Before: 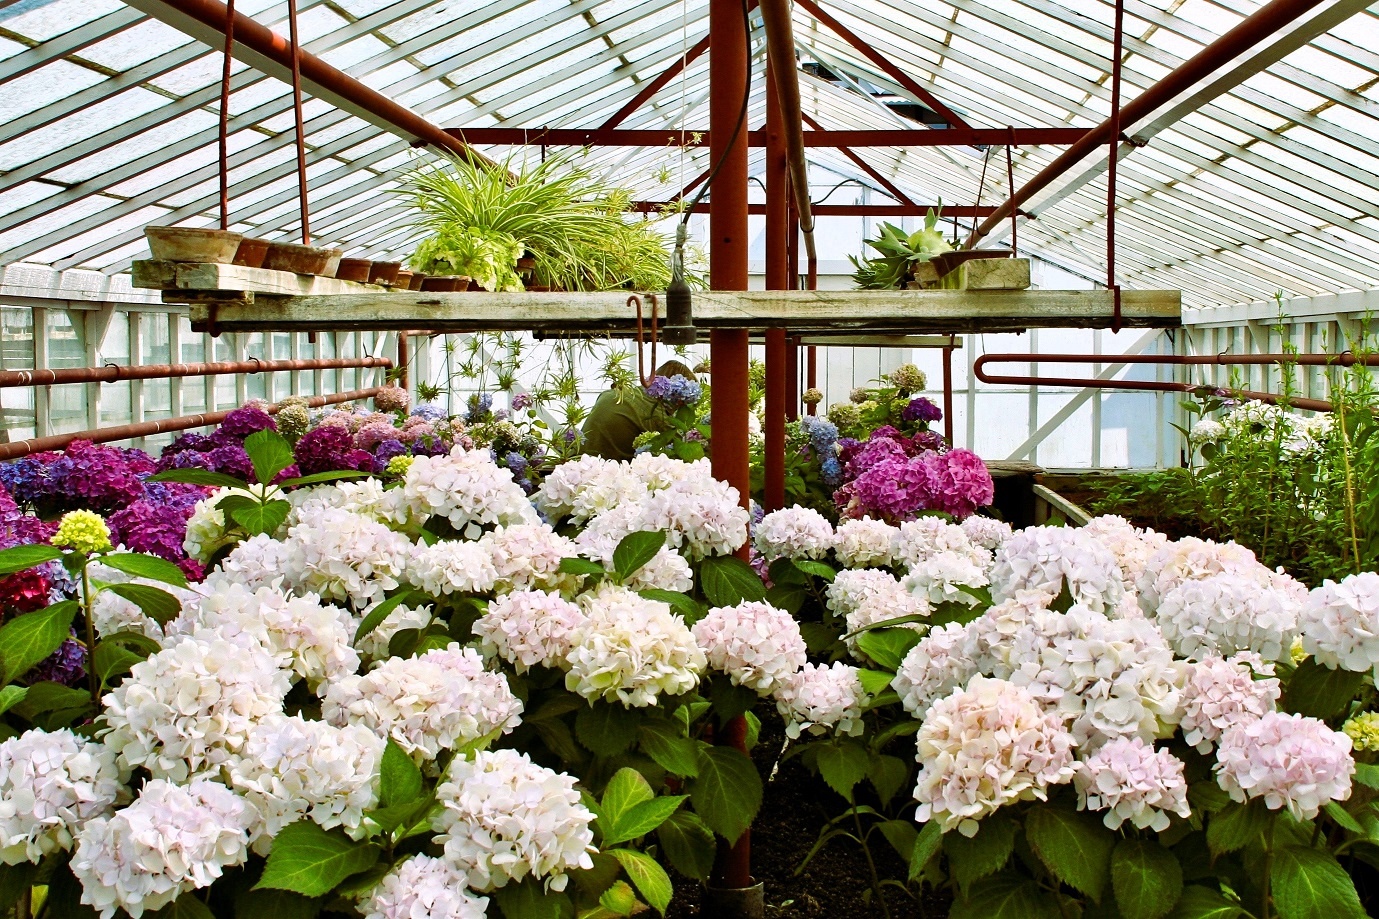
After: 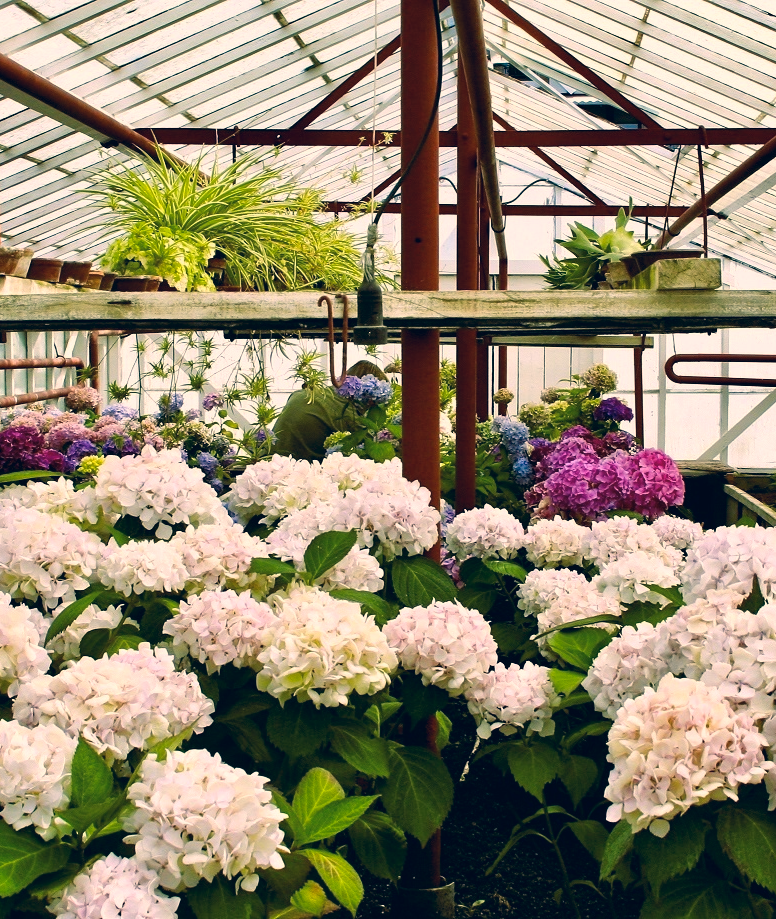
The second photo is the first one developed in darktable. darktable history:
crop and rotate: left 22.452%, right 21.204%
color correction: highlights a* 10.29, highlights b* 13.87, shadows a* -9.8, shadows b* -15.02
